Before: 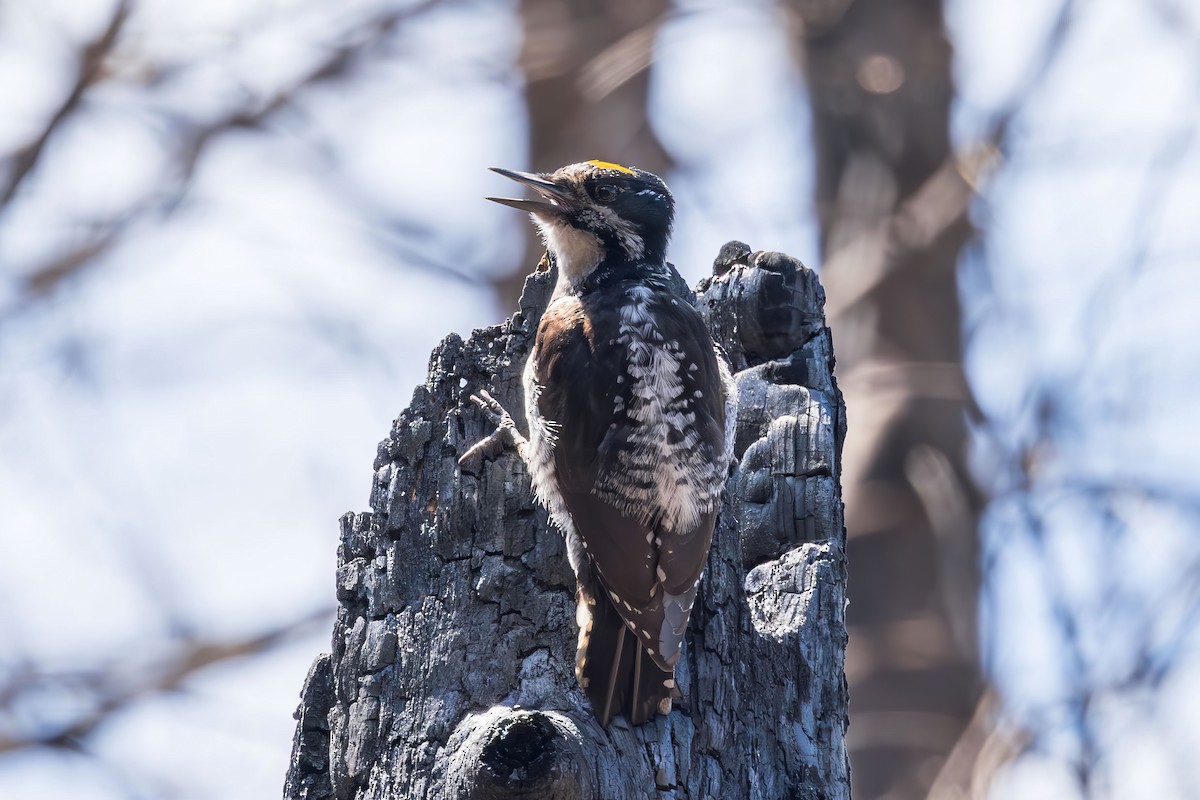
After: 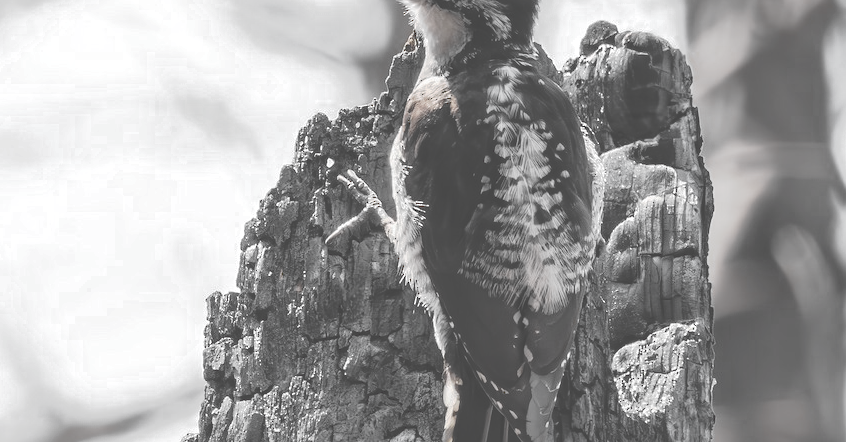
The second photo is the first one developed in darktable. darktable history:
color zones: curves: ch0 [(0, 0.613) (0.01, 0.613) (0.245, 0.448) (0.498, 0.529) (0.642, 0.665) (0.879, 0.777) (0.99, 0.613)]; ch1 [(0, 0.035) (0.121, 0.189) (0.259, 0.197) (0.415, 0.061) (0.589, 0.022) (0.732, 0.022) (0.857, 0.026) (0.991, 0.053)]
crop: left 11.123%, top 27.61%, right 18.3%, bottom 17.034%
tone curve: curves: ch0 [(0, 0) (0.003, 0.278) (0.011, 0.282) (0.025, 0.282) (0.044, 0.29) (0.069, 0.295) (0.1, 0.306) (0.136, 0.316) (0.177, 0.33) (0.224, 0.358) (0.277, 0.403) (0.335, 0.451) (0.399, 0.505) (0.468, 0.558) (0.543, 0.611) (0.623, 0.679) (0.709, 0.751) (0.801, 0.815) (0.898, 0.863) (1, 1)], preserve colors none
